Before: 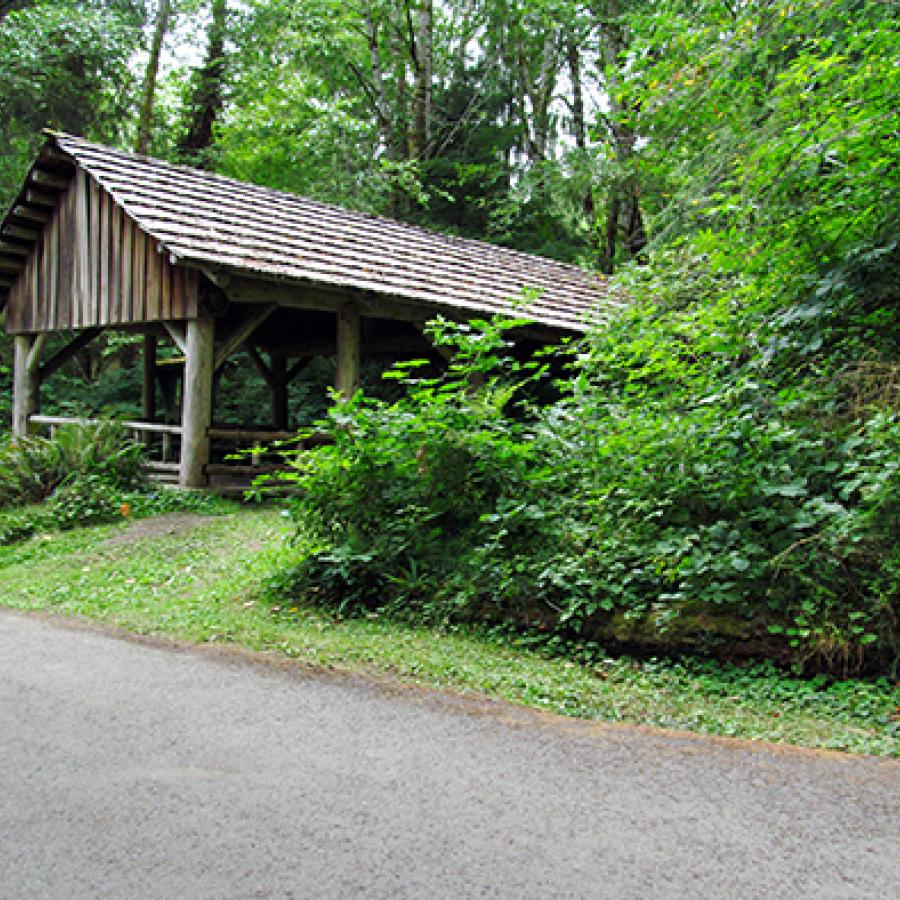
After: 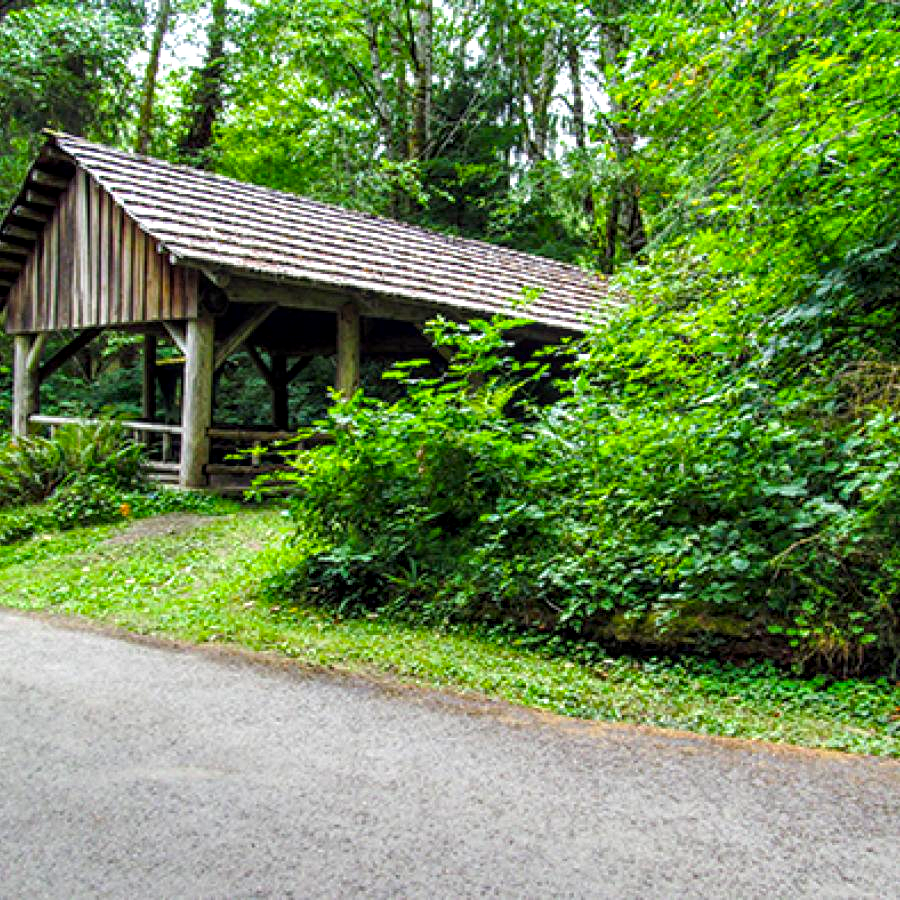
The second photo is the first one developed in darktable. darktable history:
color balance rgb: linear chroma grading › global chroma 40.763%, perceptual saturation grading › global saturation 0.195%
contrast brightness saturation: saturation -0.069
local contrast: highlights 61%, detail 143%, midtone range 0.431
exposure: black level correction 0, exposure 0.2 EV, compensate exposure bias true, compensate highlight preservation false
